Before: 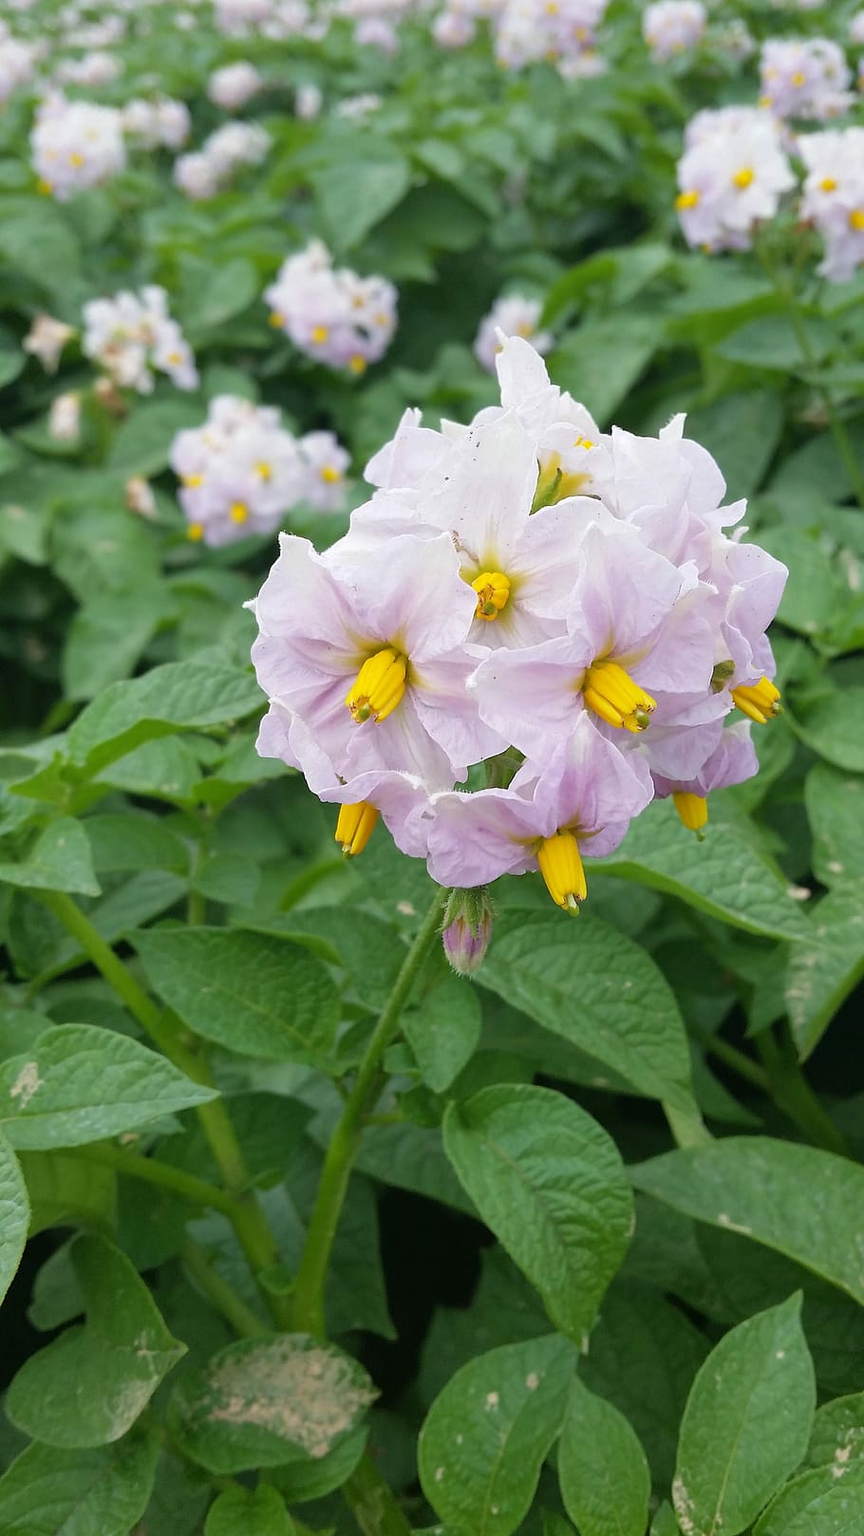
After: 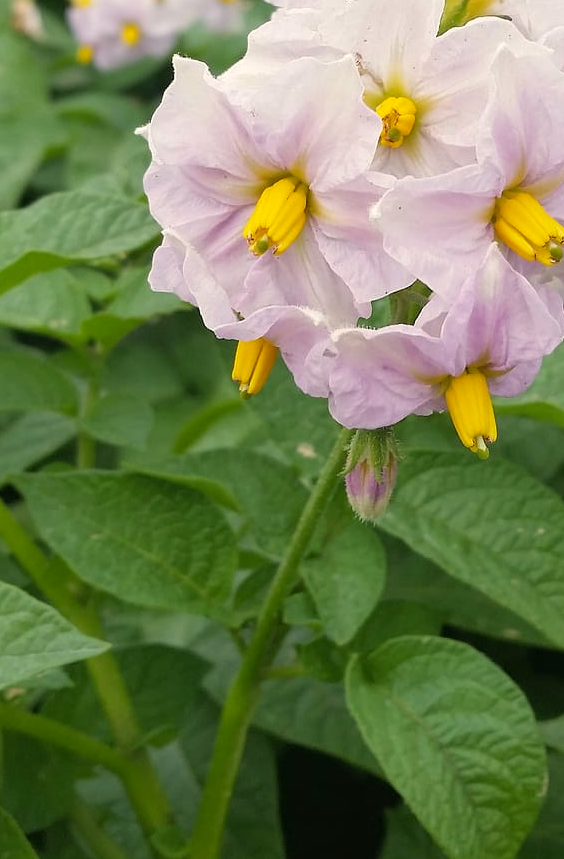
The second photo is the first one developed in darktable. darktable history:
crop: left 13.312%, top 31.28%, right 24.627%, bottom 15.582%
color calibration: x 0.329, y 0.345, temperature 5633 K
